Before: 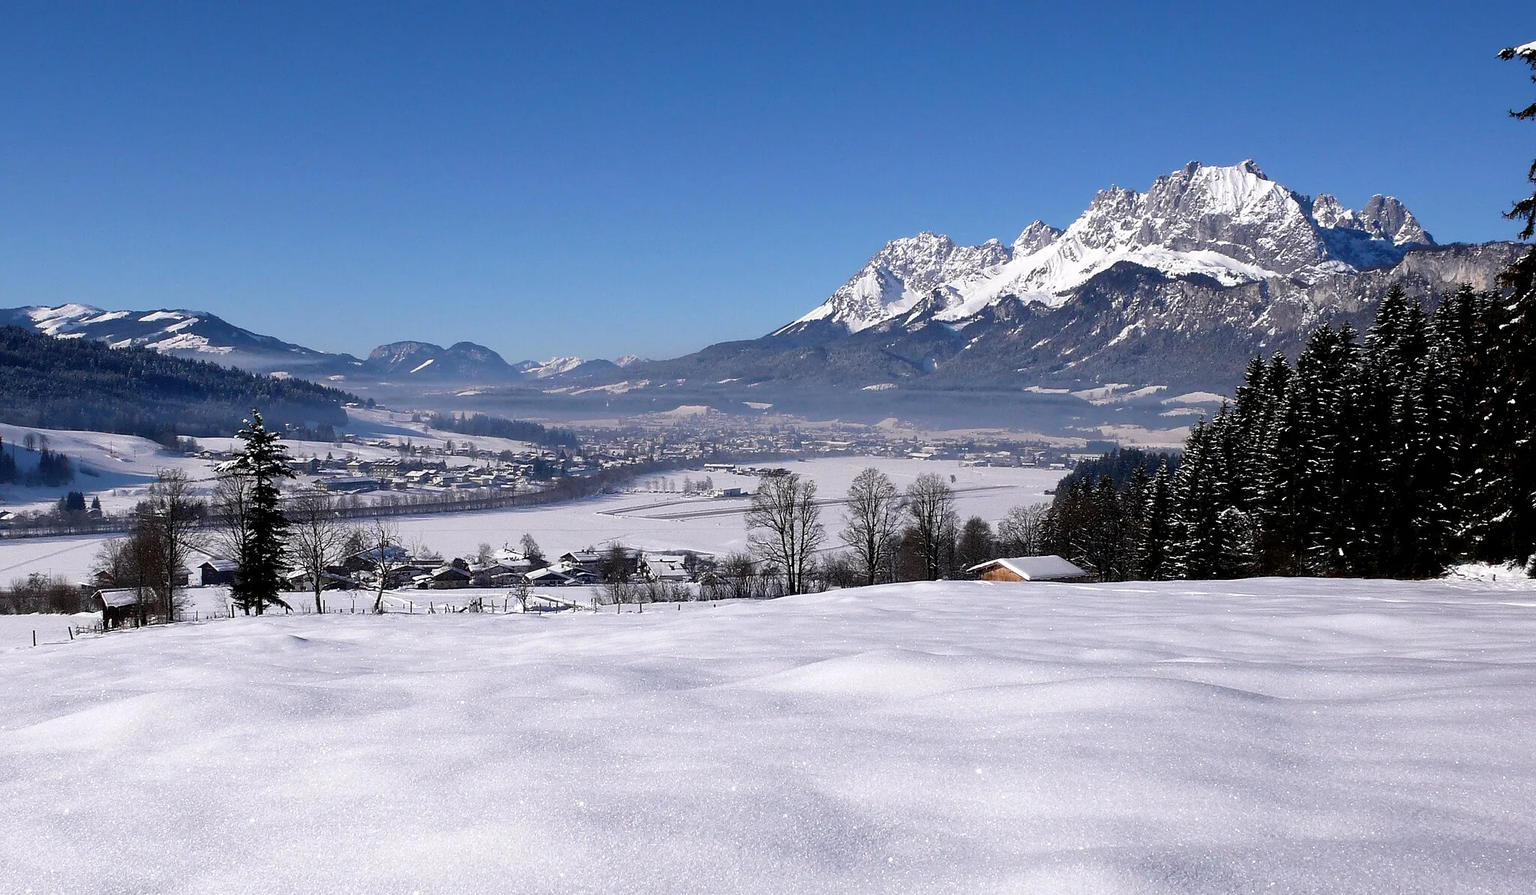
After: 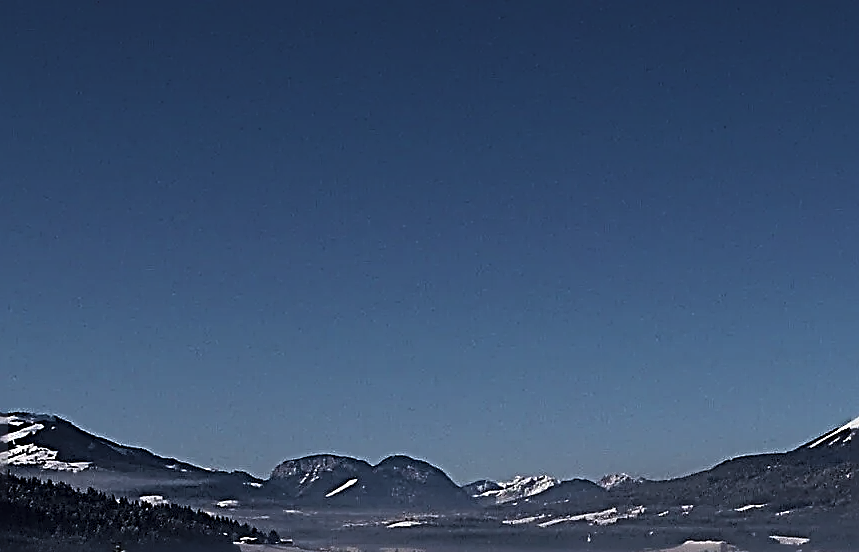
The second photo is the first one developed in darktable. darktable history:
crop and rotate: left 10.817%, top 0.062%, right 47.194%, bottom 53.626%
sharpen: radius 3.158, amount 1.731 | blend: blend mode normal, opacity 100%; mask: uniform (no mask)
color correction: highlights a* 0.003, highlights b* -0.283
levels: levels [0, 0.618, 1]
